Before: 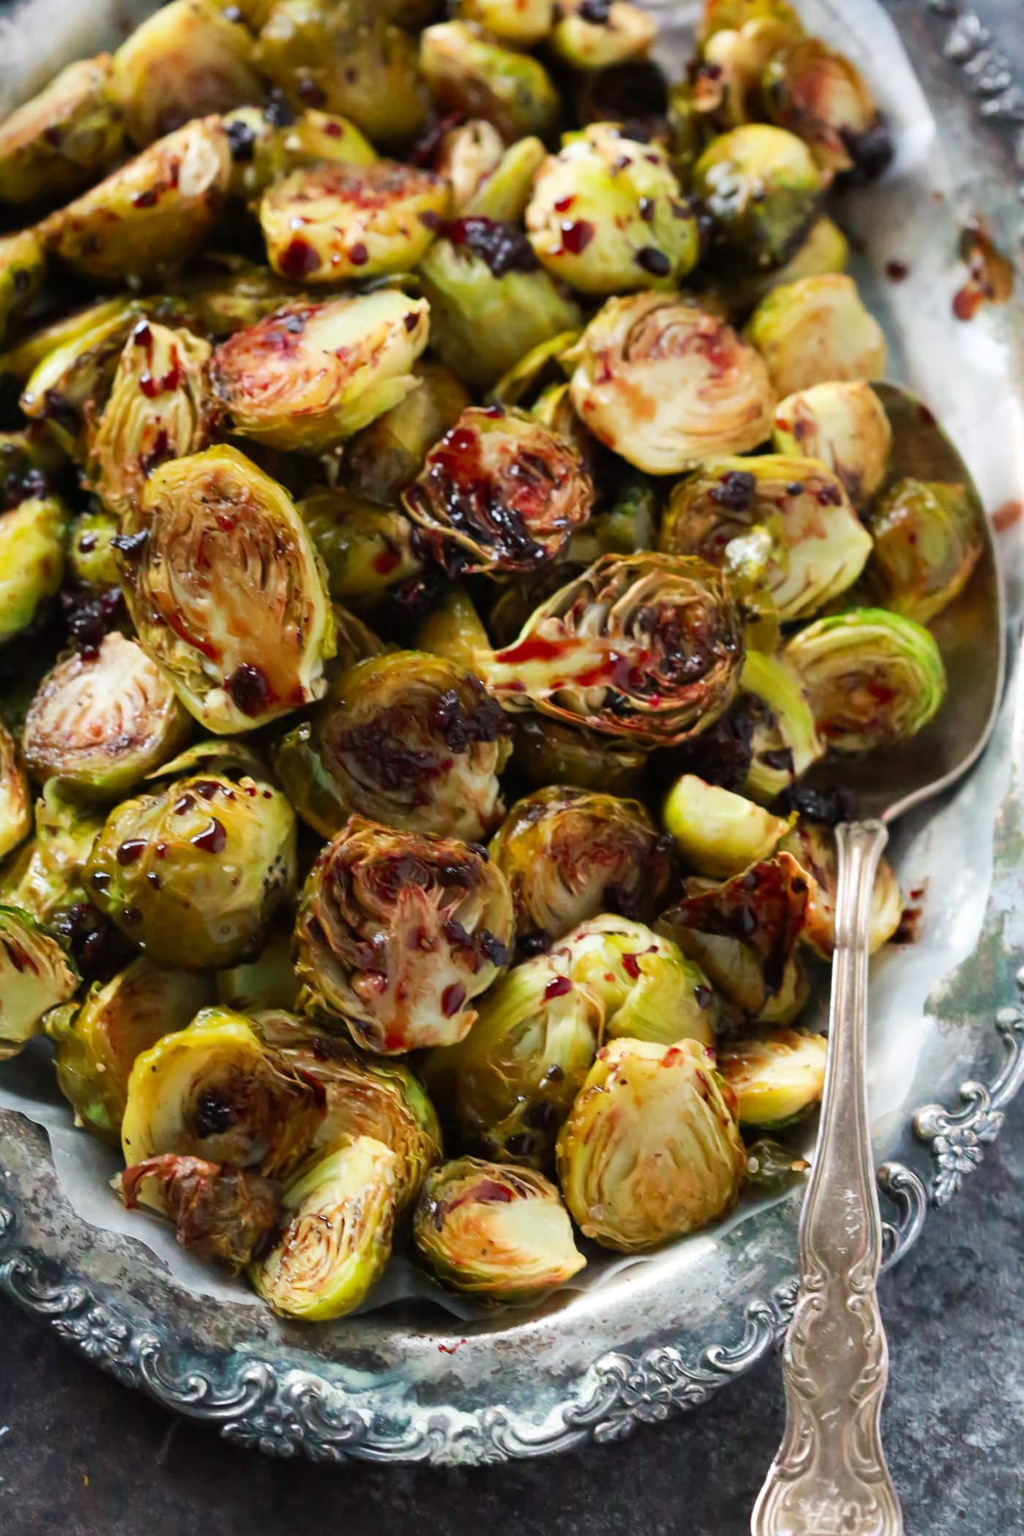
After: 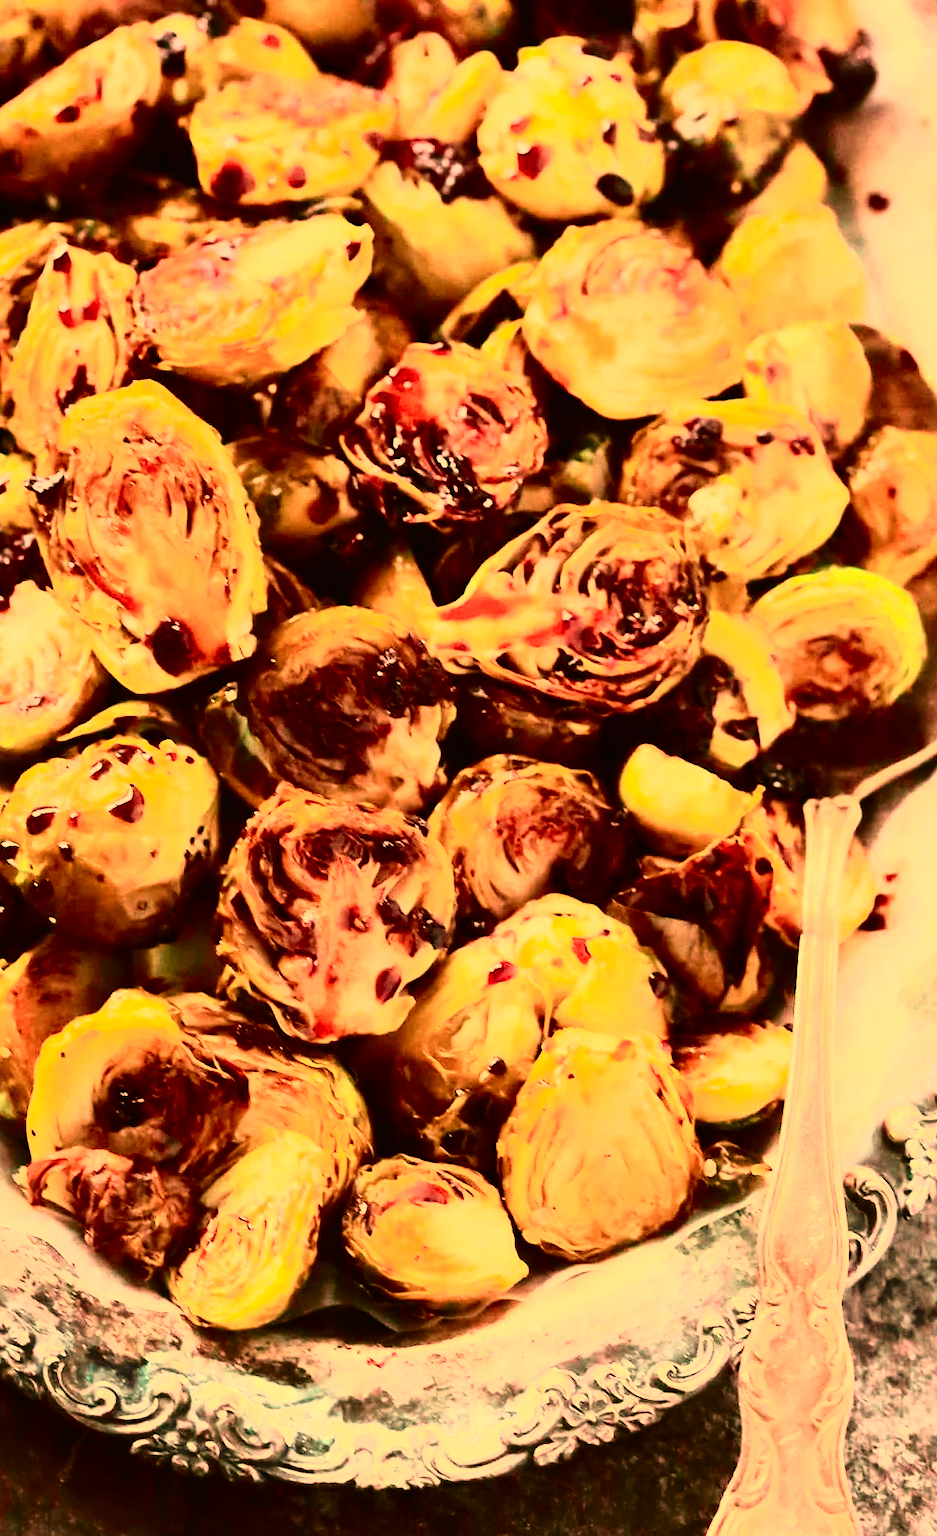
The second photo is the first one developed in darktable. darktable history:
tone curve: curves: ch0 [(0, 0.011) (0.053, 0.026) (0.174, 0.115) (0.398, 0.444) (0.673, 0.775) (0.829, 0.906) (0.991, 0.981)]; ch1 [(0, 0) (0.276, 0.206) (0.409, 0.383) (0.473, 0.458) (0.492, 0.501) (0.512, 0.513) (0.54, 0.543) (0.585, 0.617) (0.659, 0.686) (0.78, 0.8) (1, 1)]; ch2 [(0, 0) (0.438, 0.449) (0.473, 0.469) (0.503, 0.5) (0.523, 0.534) (0.562, 0.594) (0.612, 0.635) (0.695, 0.713) (1, 1)], color space Lab, independent channels, preserve colors none
exposure: exposure 0.661 EV, compensate highlight preservation false
contrast brightness saturation: contrast 0.28
rotate and perspective: rotation 0.8°, automatic cropping off
crop: left 9.807%, top 6.259%, right 7.334%, bottom 2.177%
white balance: red 1.467, blue 0.684
sharpen: radius 1, threshold 1
